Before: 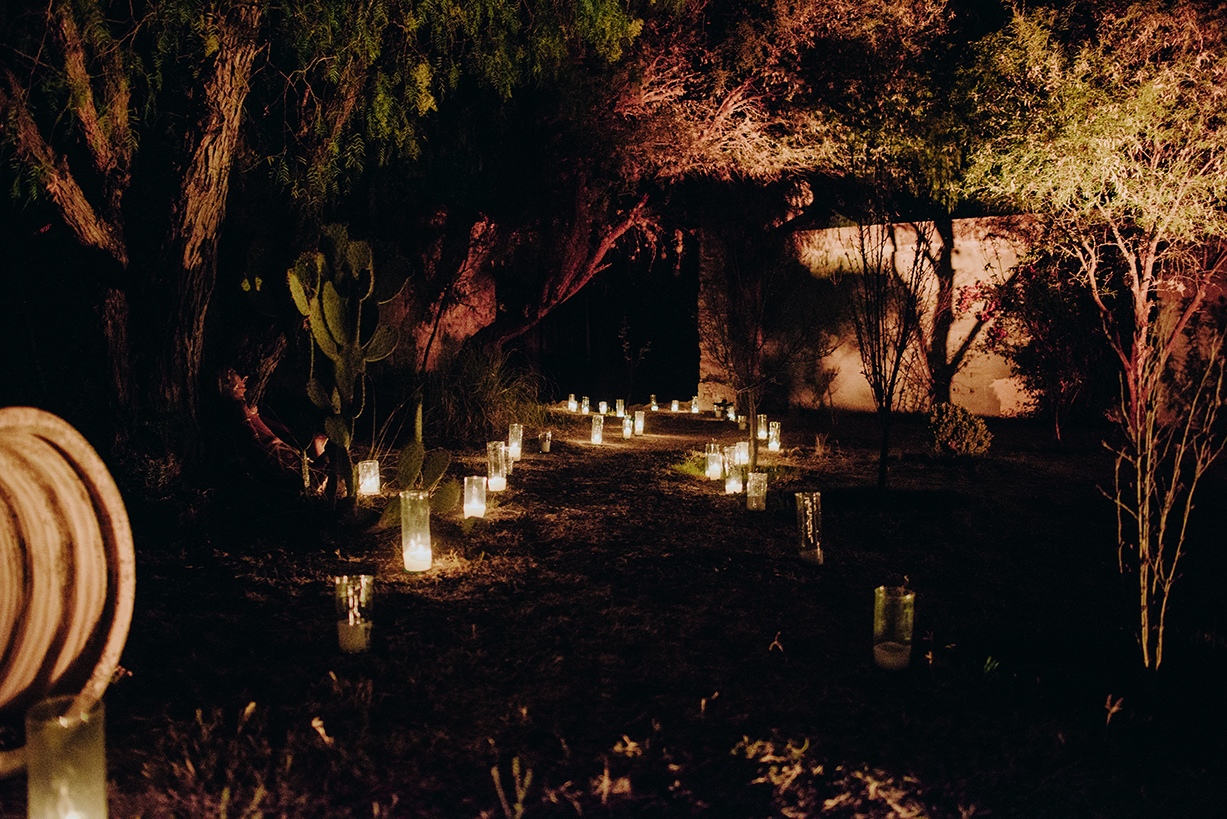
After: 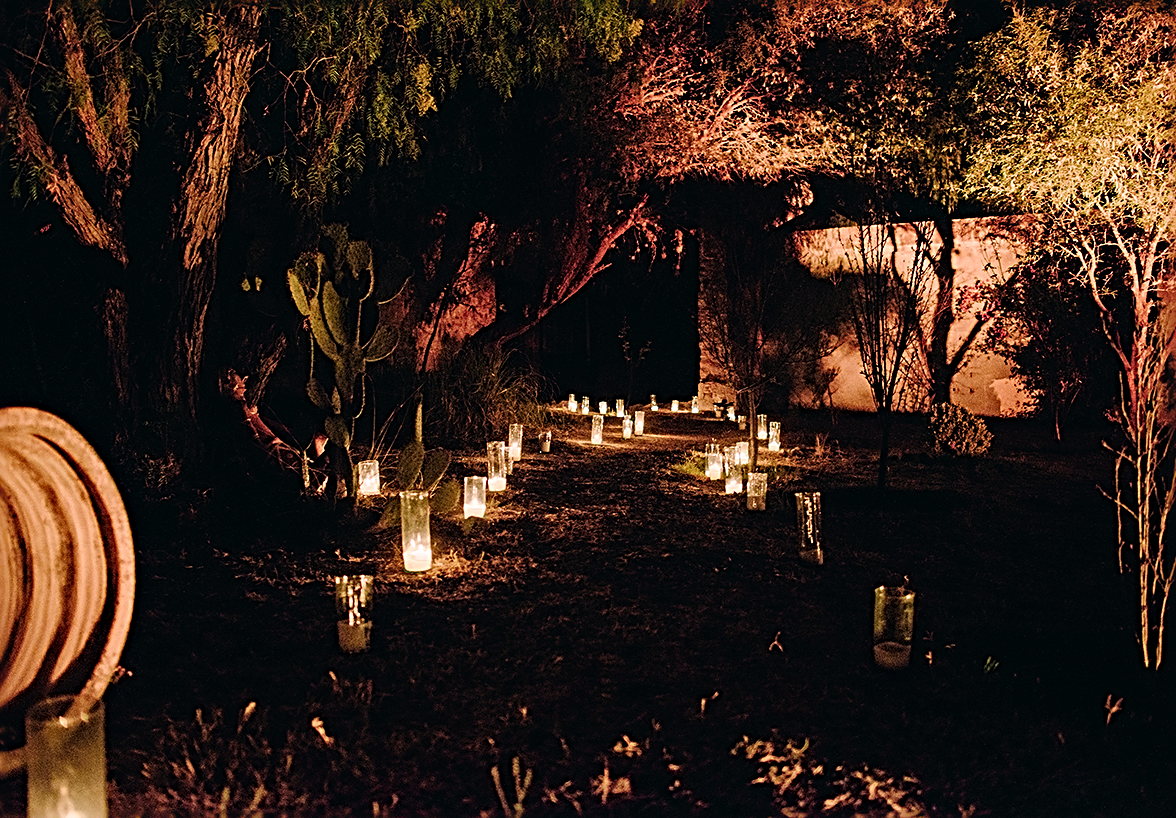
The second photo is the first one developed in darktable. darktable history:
haze removal: compatibility mode true, adaptive false
sharpen: radius 3.025, amount 0.757
white balance: red 1.127, blue 0.943
crop: right 4.126%, bottom 0.031%
